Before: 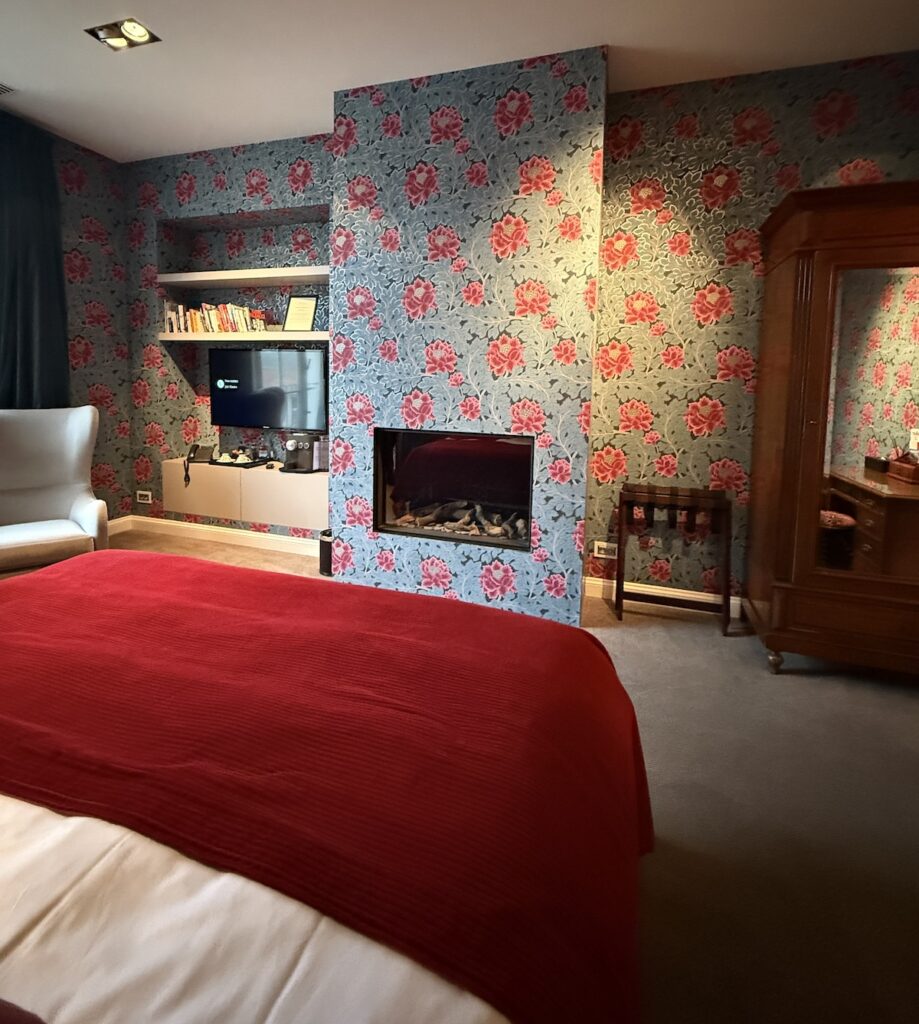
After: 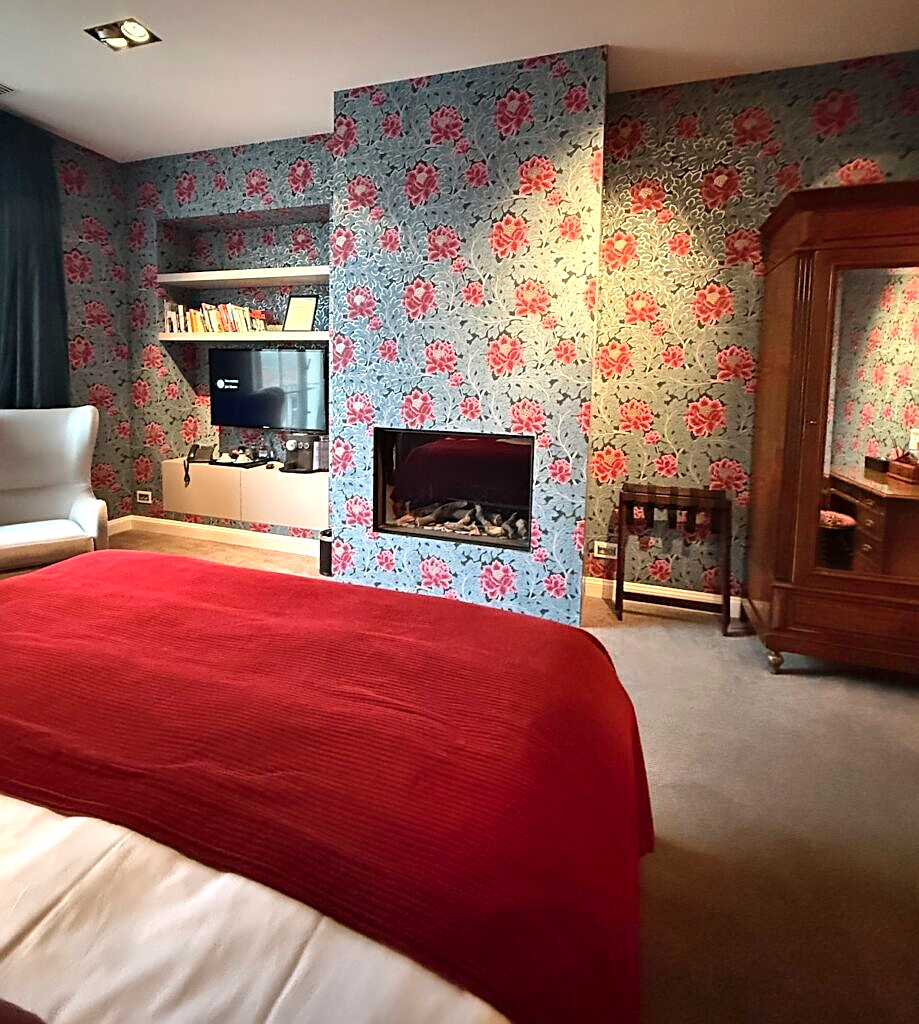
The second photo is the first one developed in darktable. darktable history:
sharpen: on, module defaults
shadows and highlights: radius 111.54, shadows 50.83, white point adjustment 9.11, highlights -5.1, soften with gaussian
